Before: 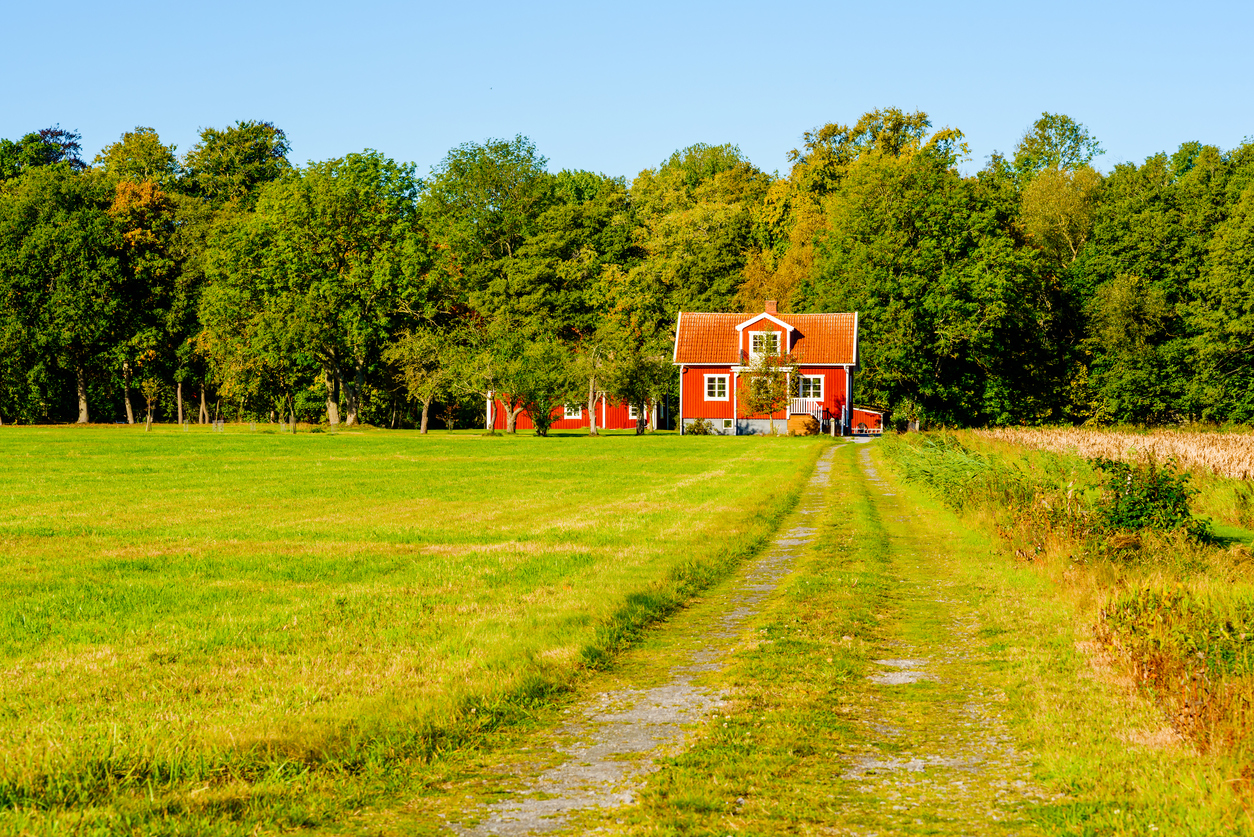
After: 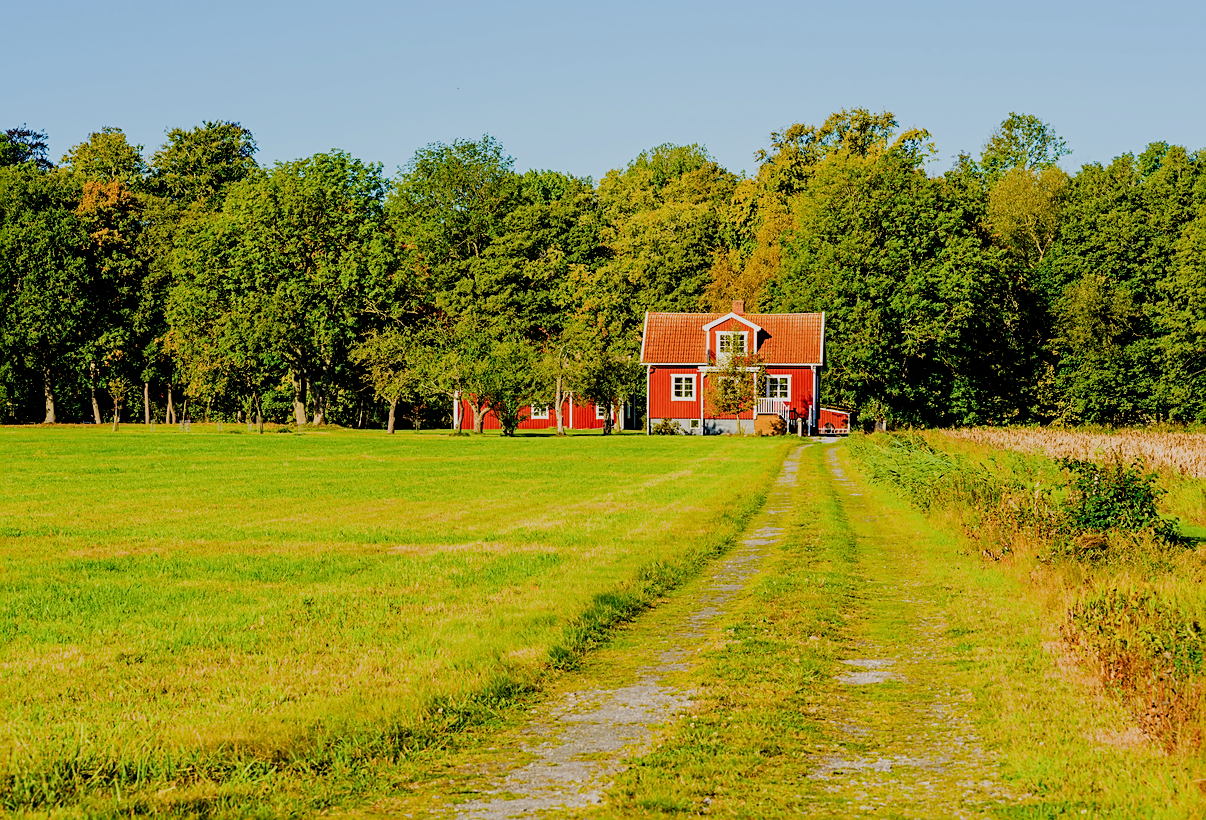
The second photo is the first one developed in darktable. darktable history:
crop and rotate: left 2.698%, right 1.086%, bottom 1.986%
sharpen: on, module defaults
filmic rgb: black relative exposure -7.65 EV, white relative exposure 4.56 EV, hardness 3.61
